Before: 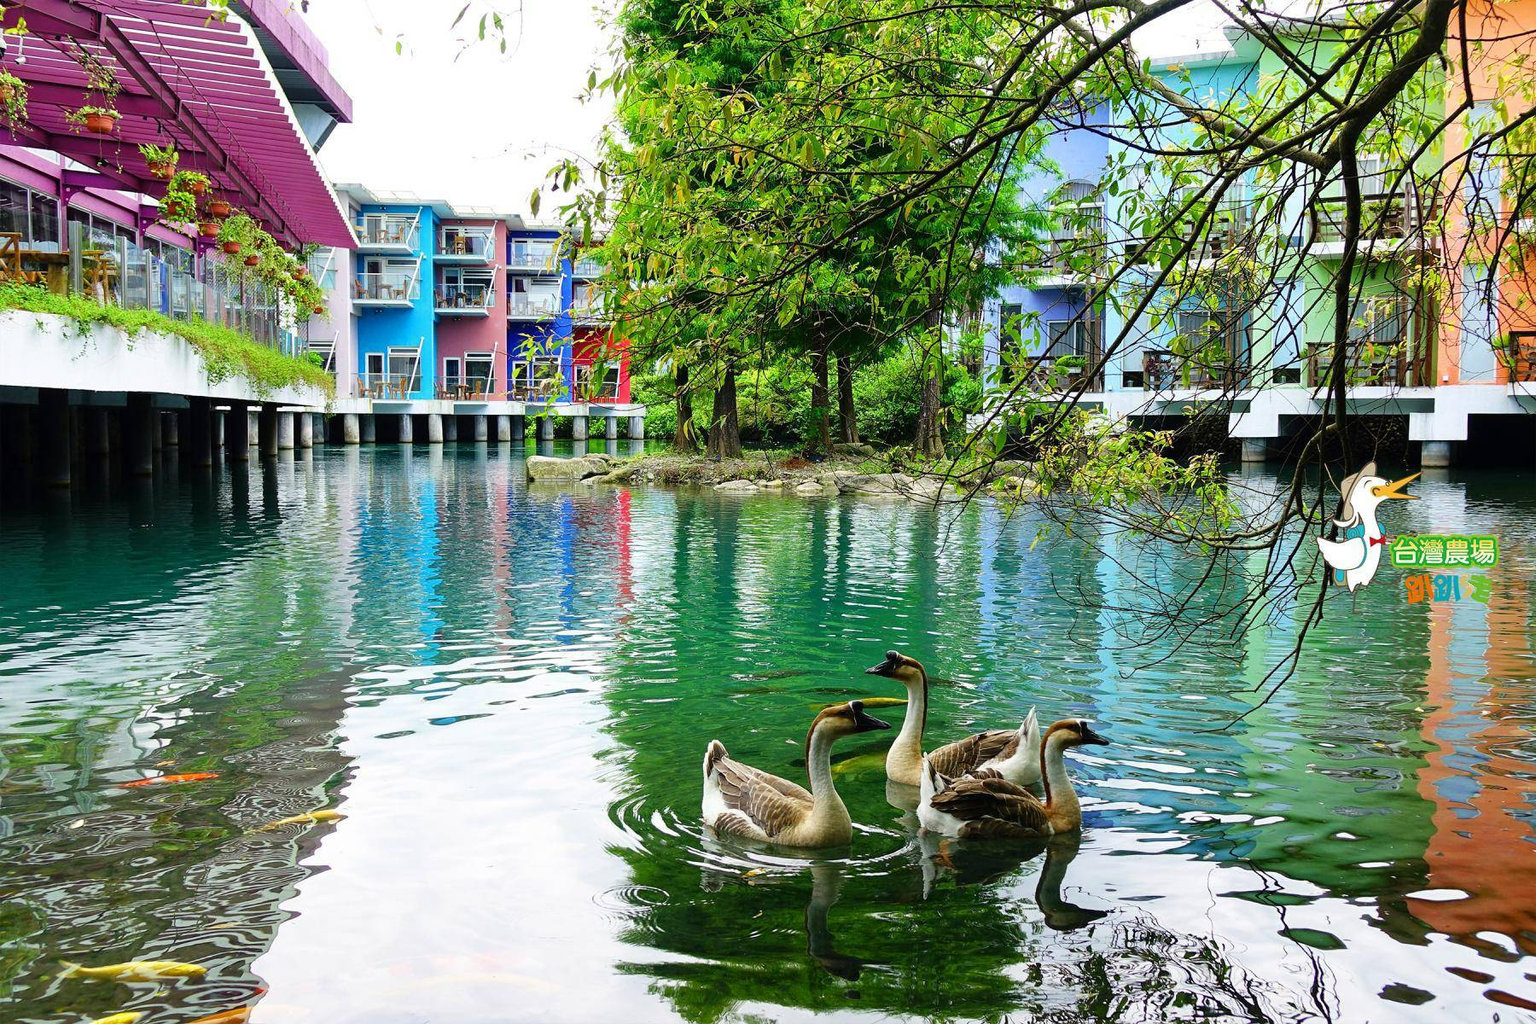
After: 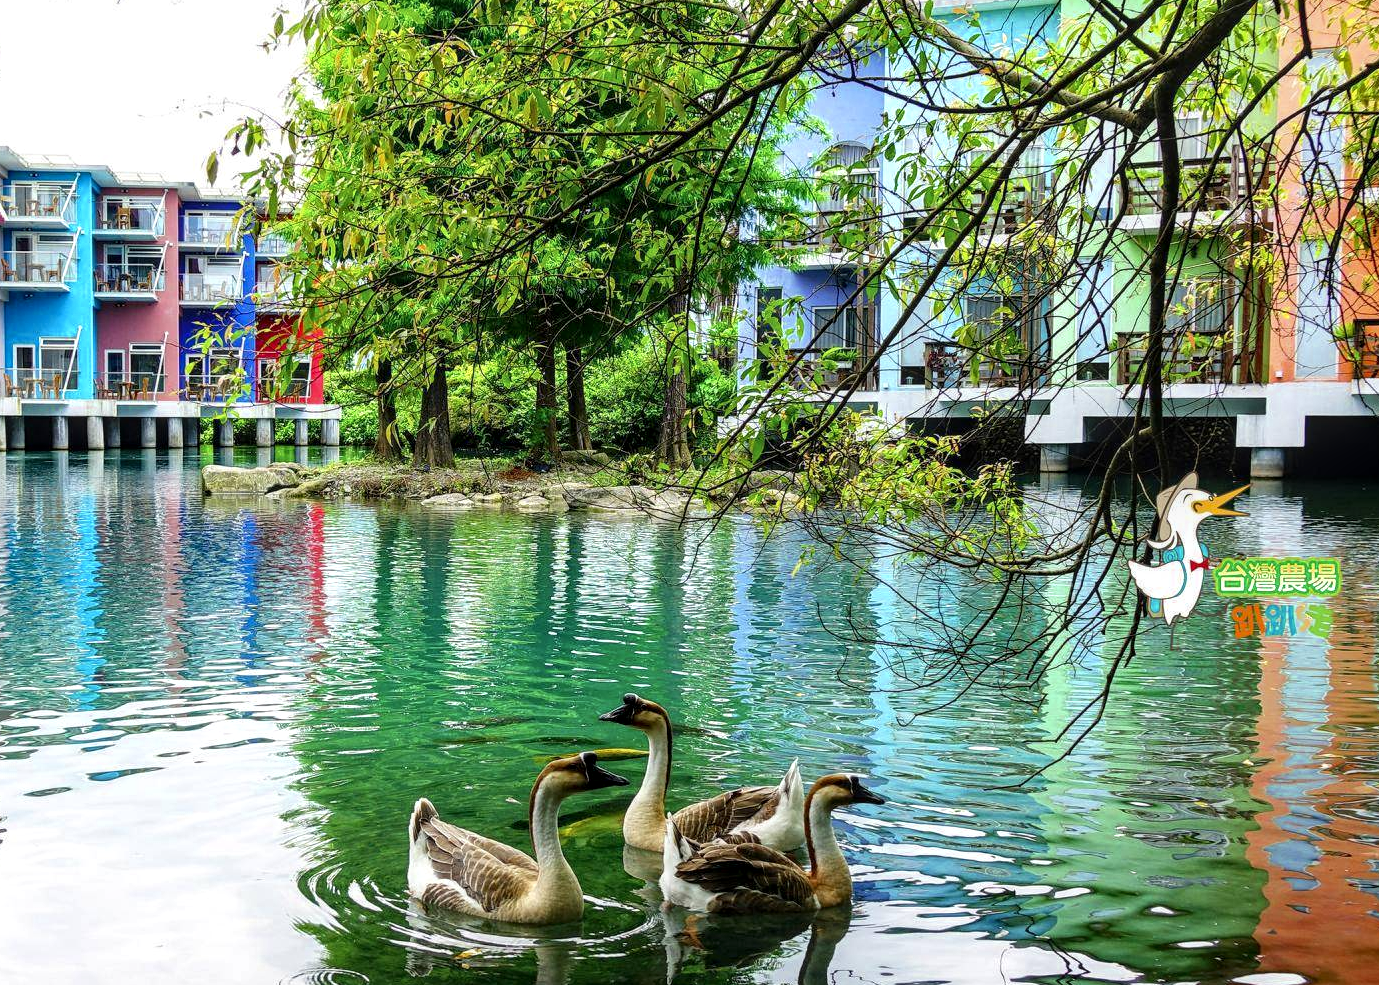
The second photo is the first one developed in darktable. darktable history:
color zones: curves: ch0 [(0.25, 0.5) (0.463, 0.627) (0.484, 0.637) (0.75, 0.5)]
crop: left 23.095%, top 5.827%, bottom 11.854%
local contrast: detail 130%
